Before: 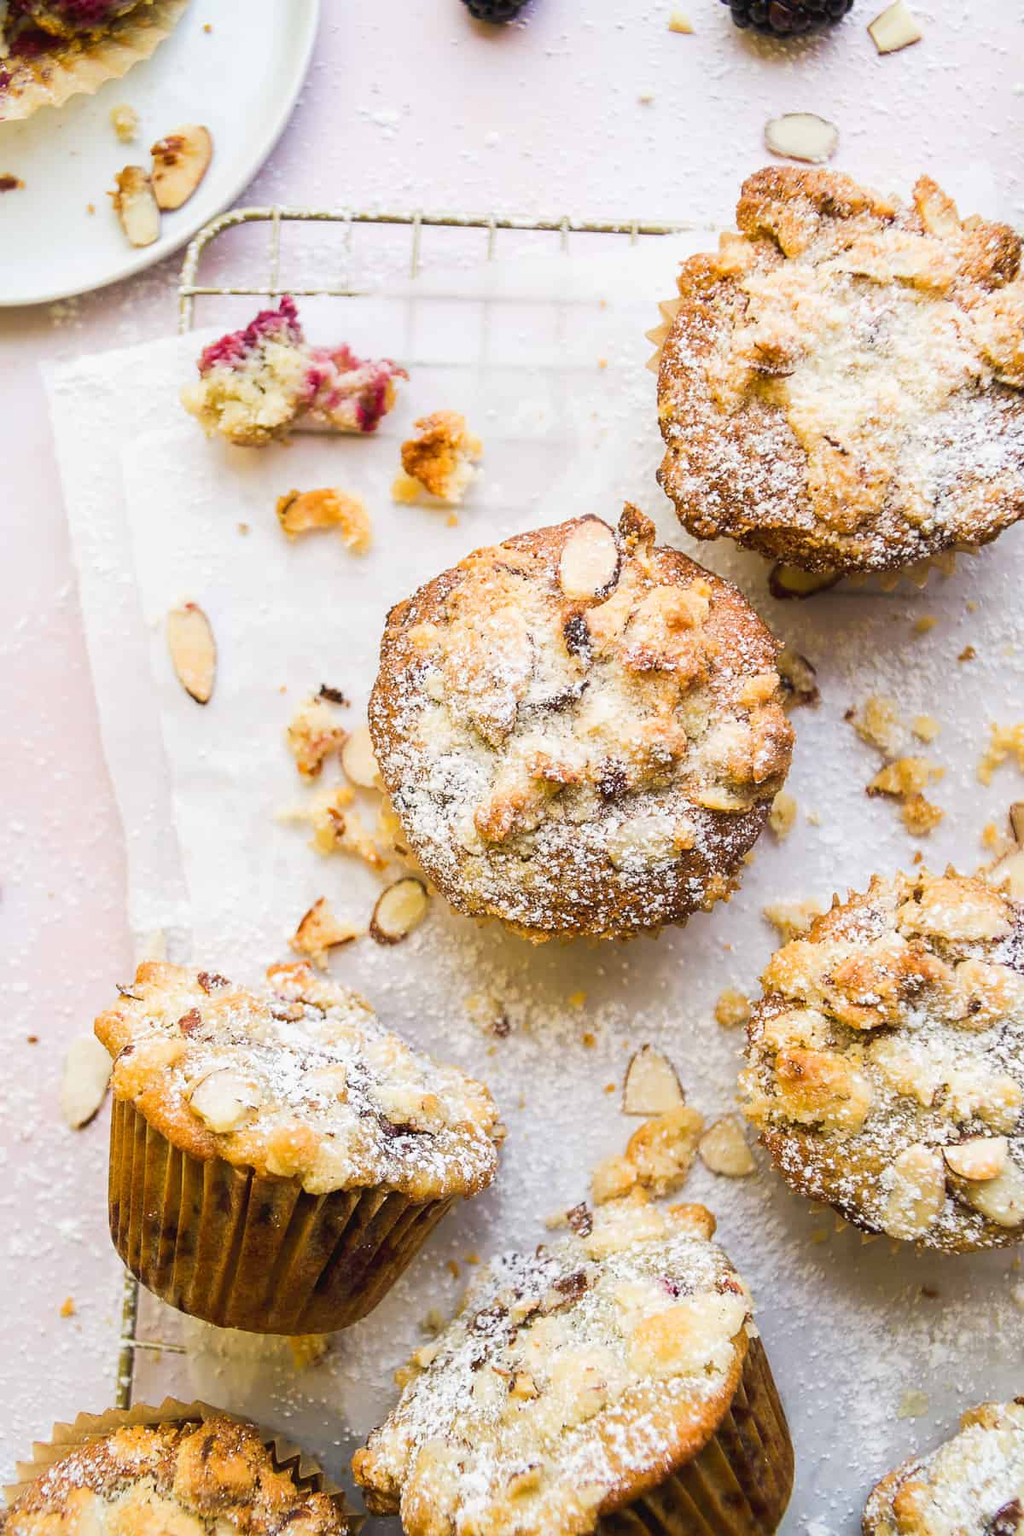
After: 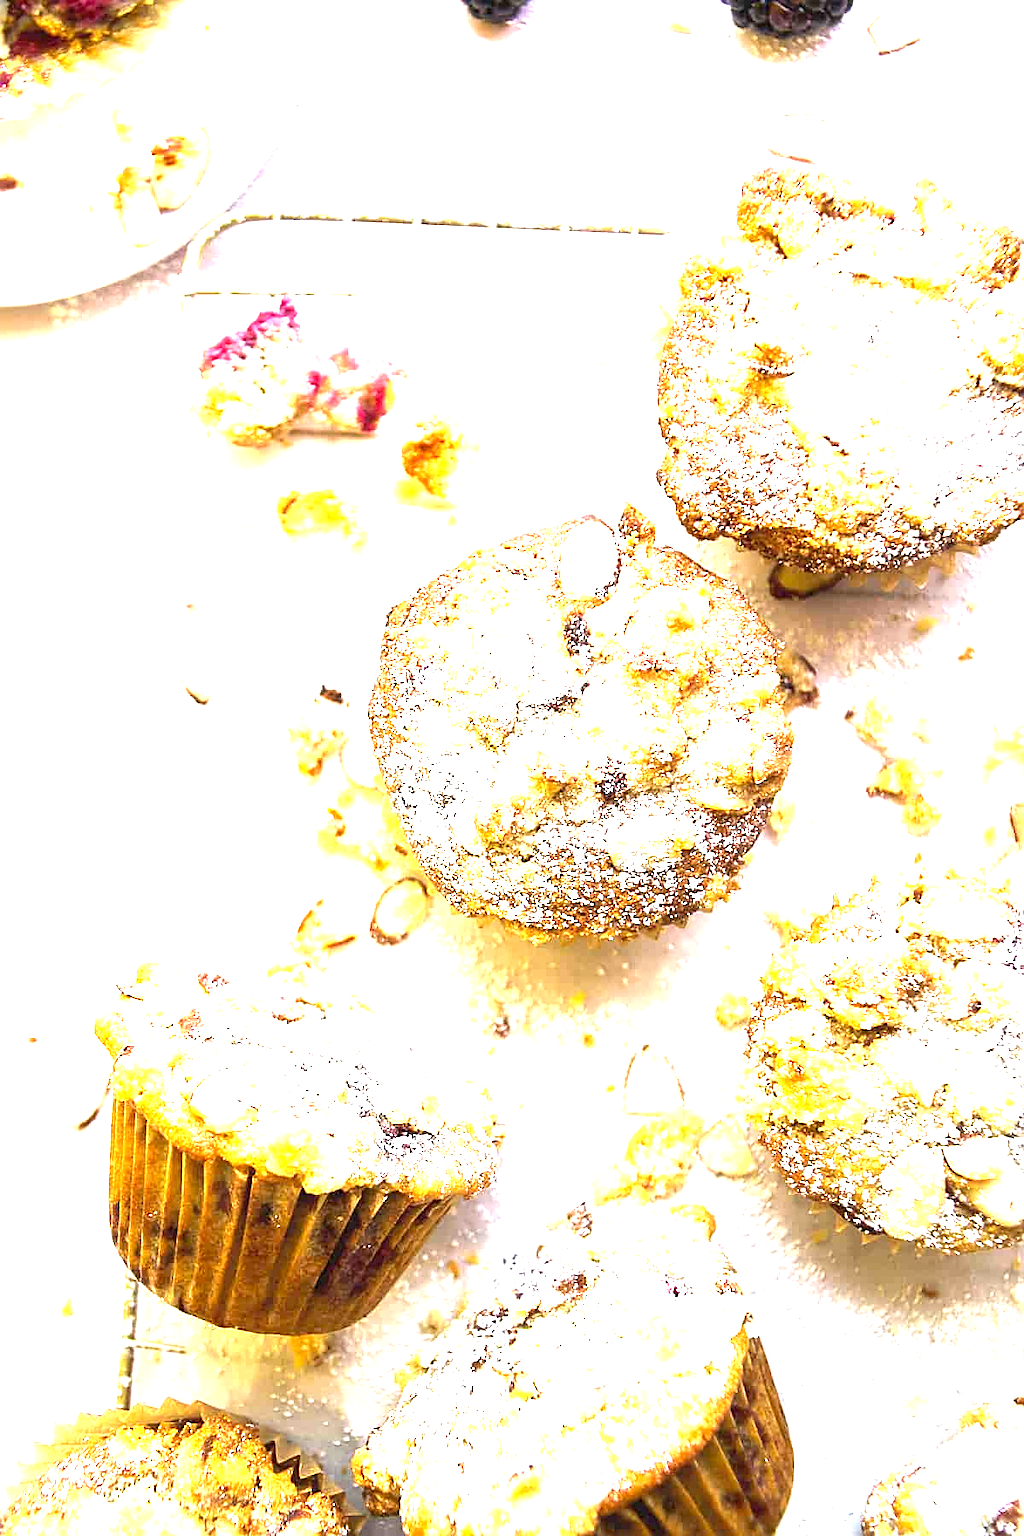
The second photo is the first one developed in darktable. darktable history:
sharpen: on, module defaults
exposure: black level correction 0.001, exposure 1.859 EV, compensate exposure bias true, compensate highlight preservation false
